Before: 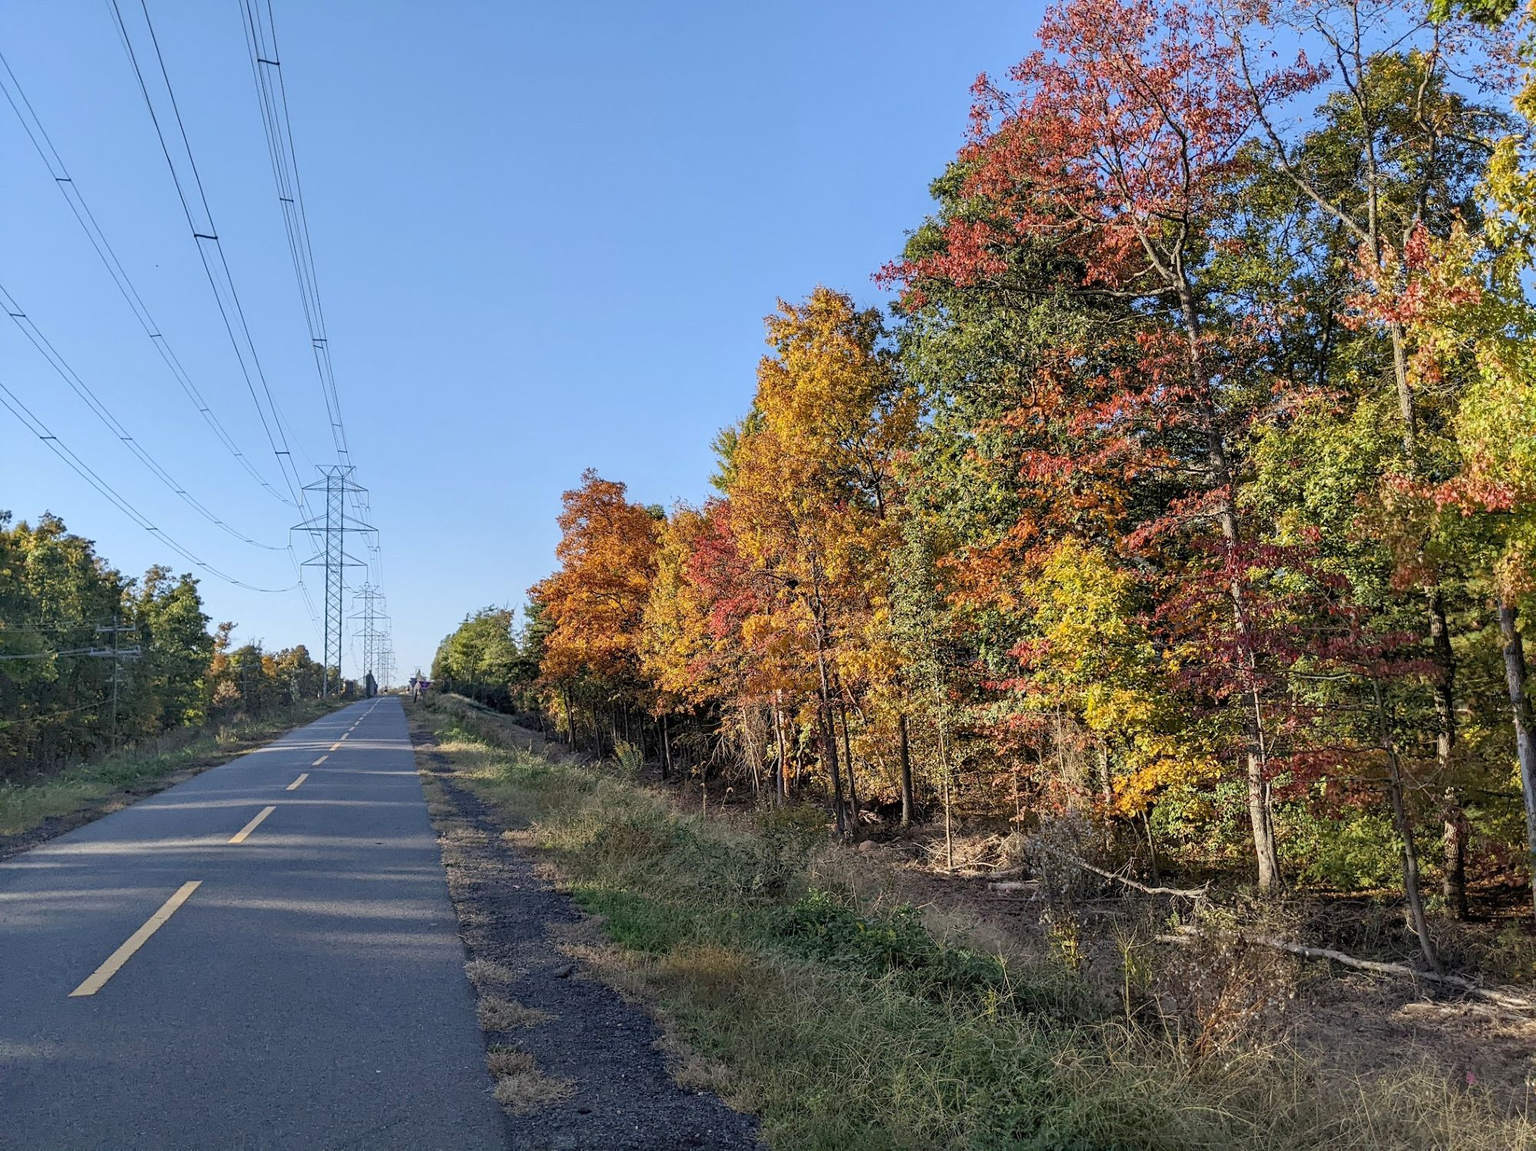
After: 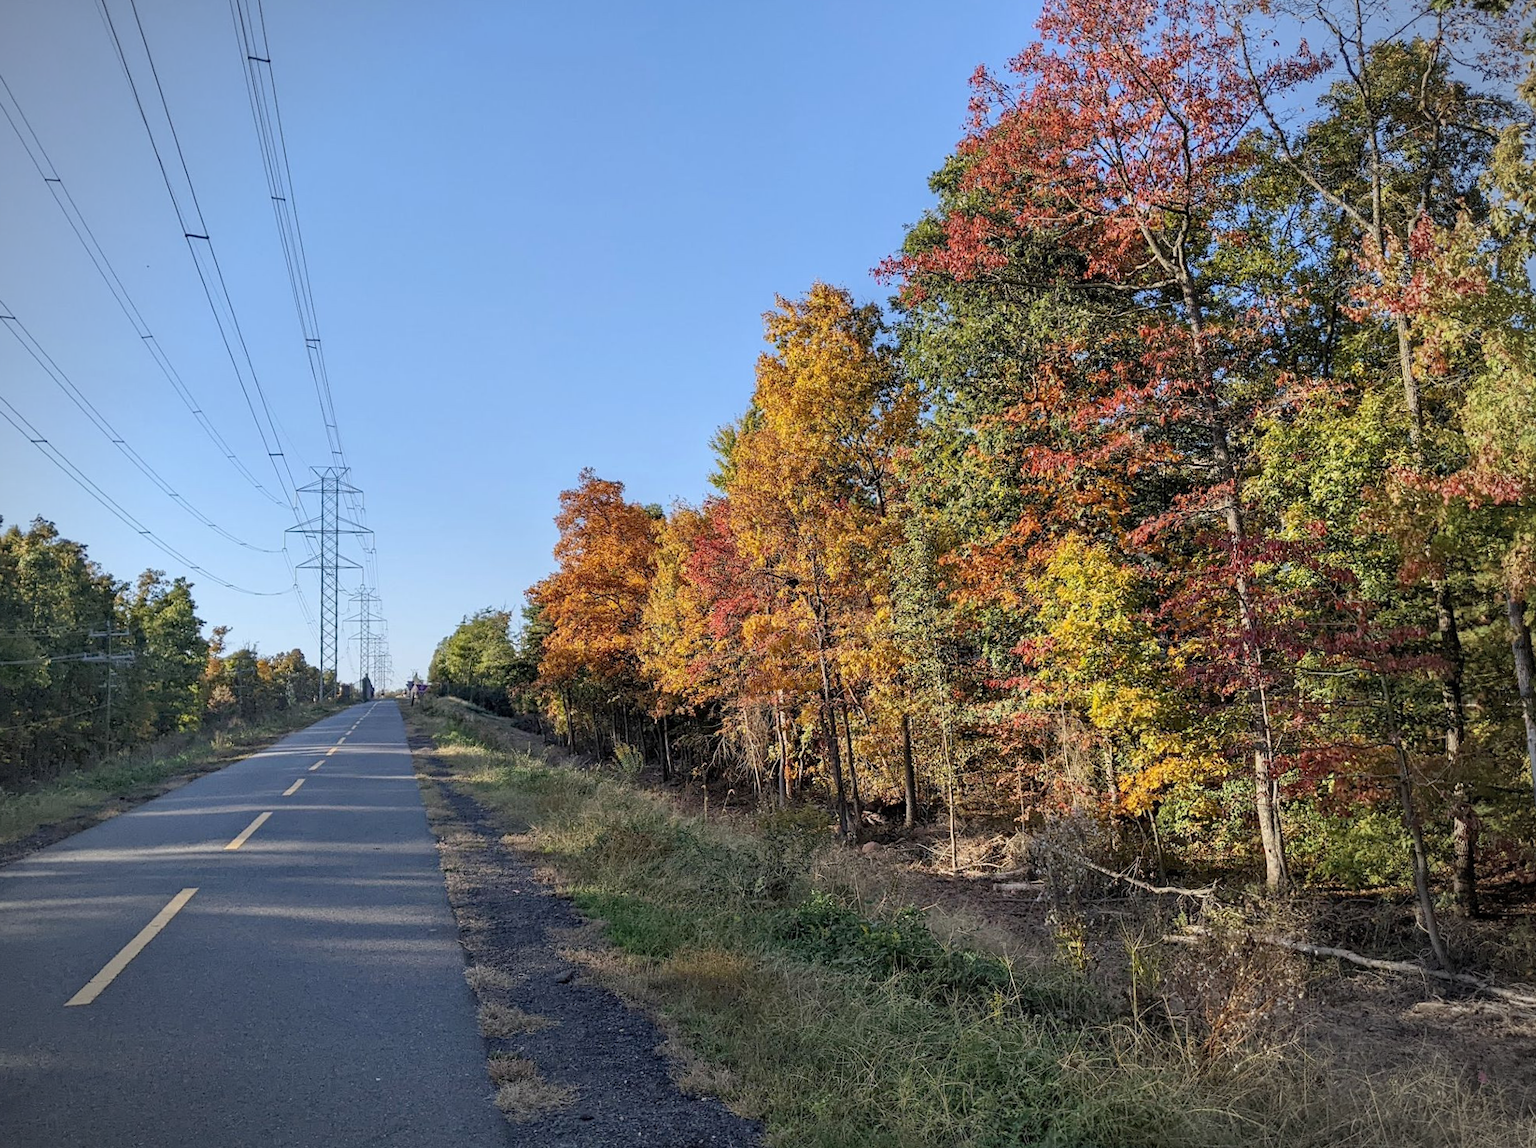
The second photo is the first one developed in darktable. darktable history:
rotate and perspective: rotation -0.45°, automatic cropping original format, crop left 0.008, crop right 0.992, crop top 0.012, crop bottom 0.988
vignetting: unbound false
